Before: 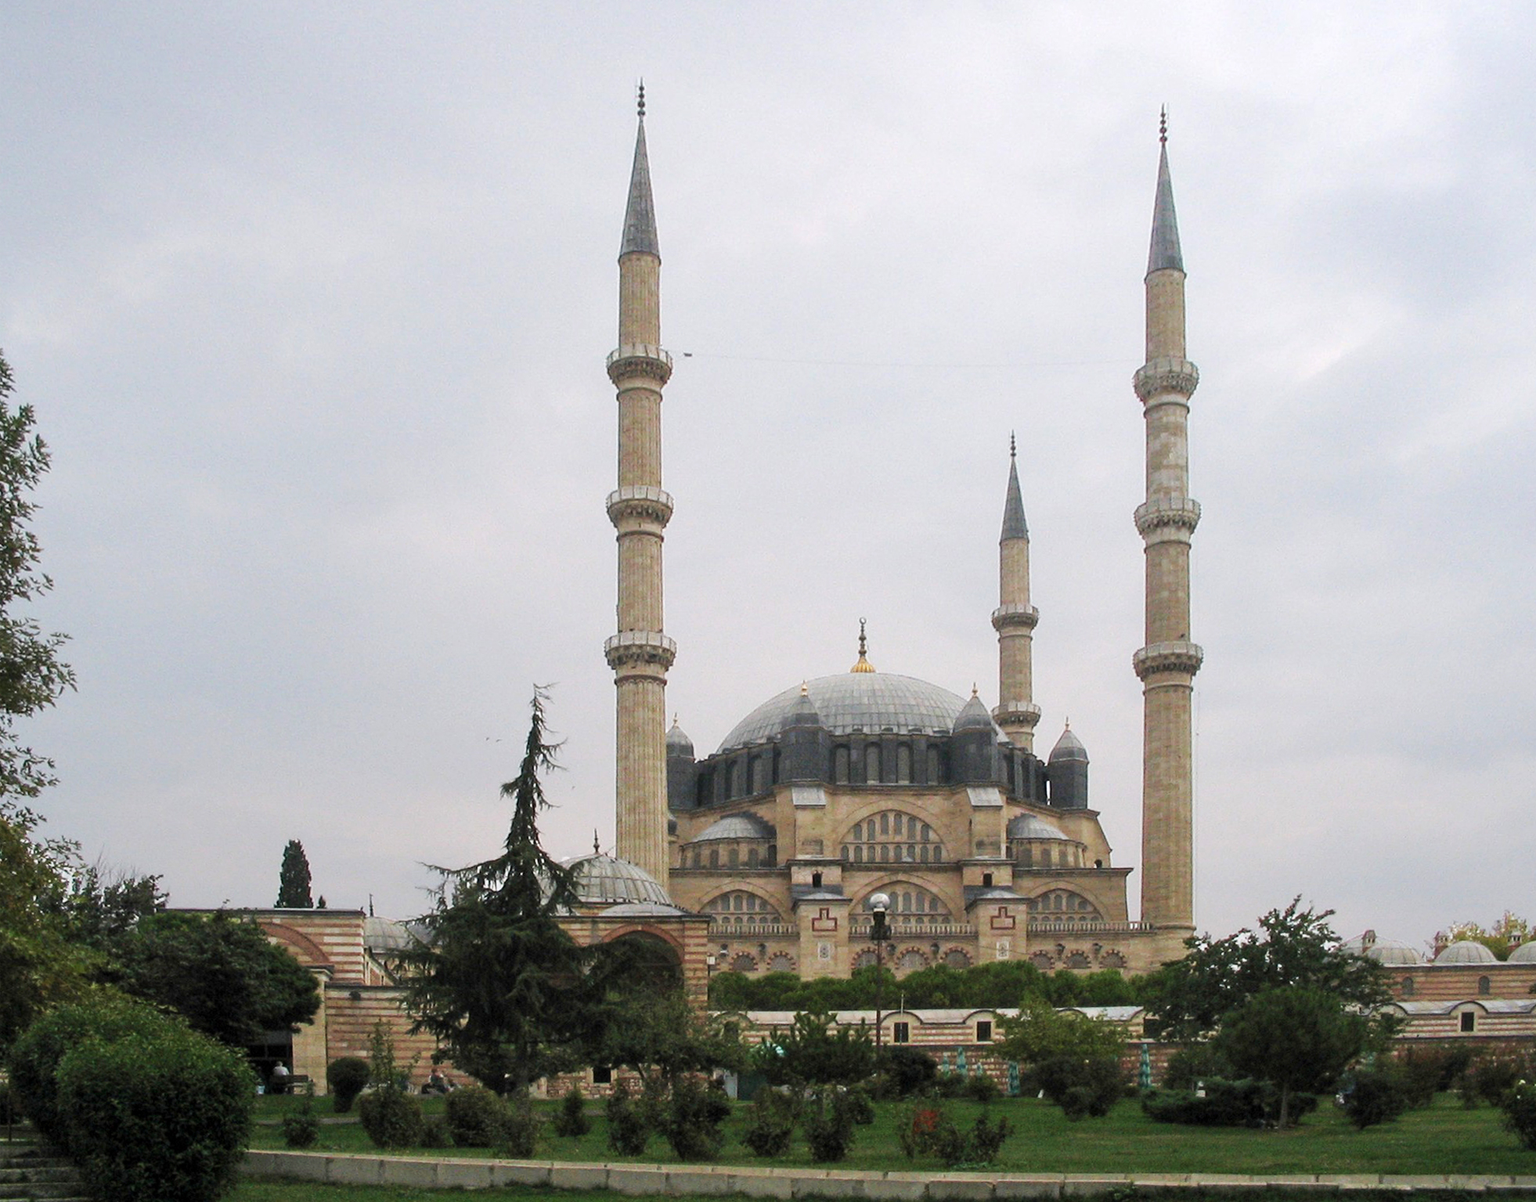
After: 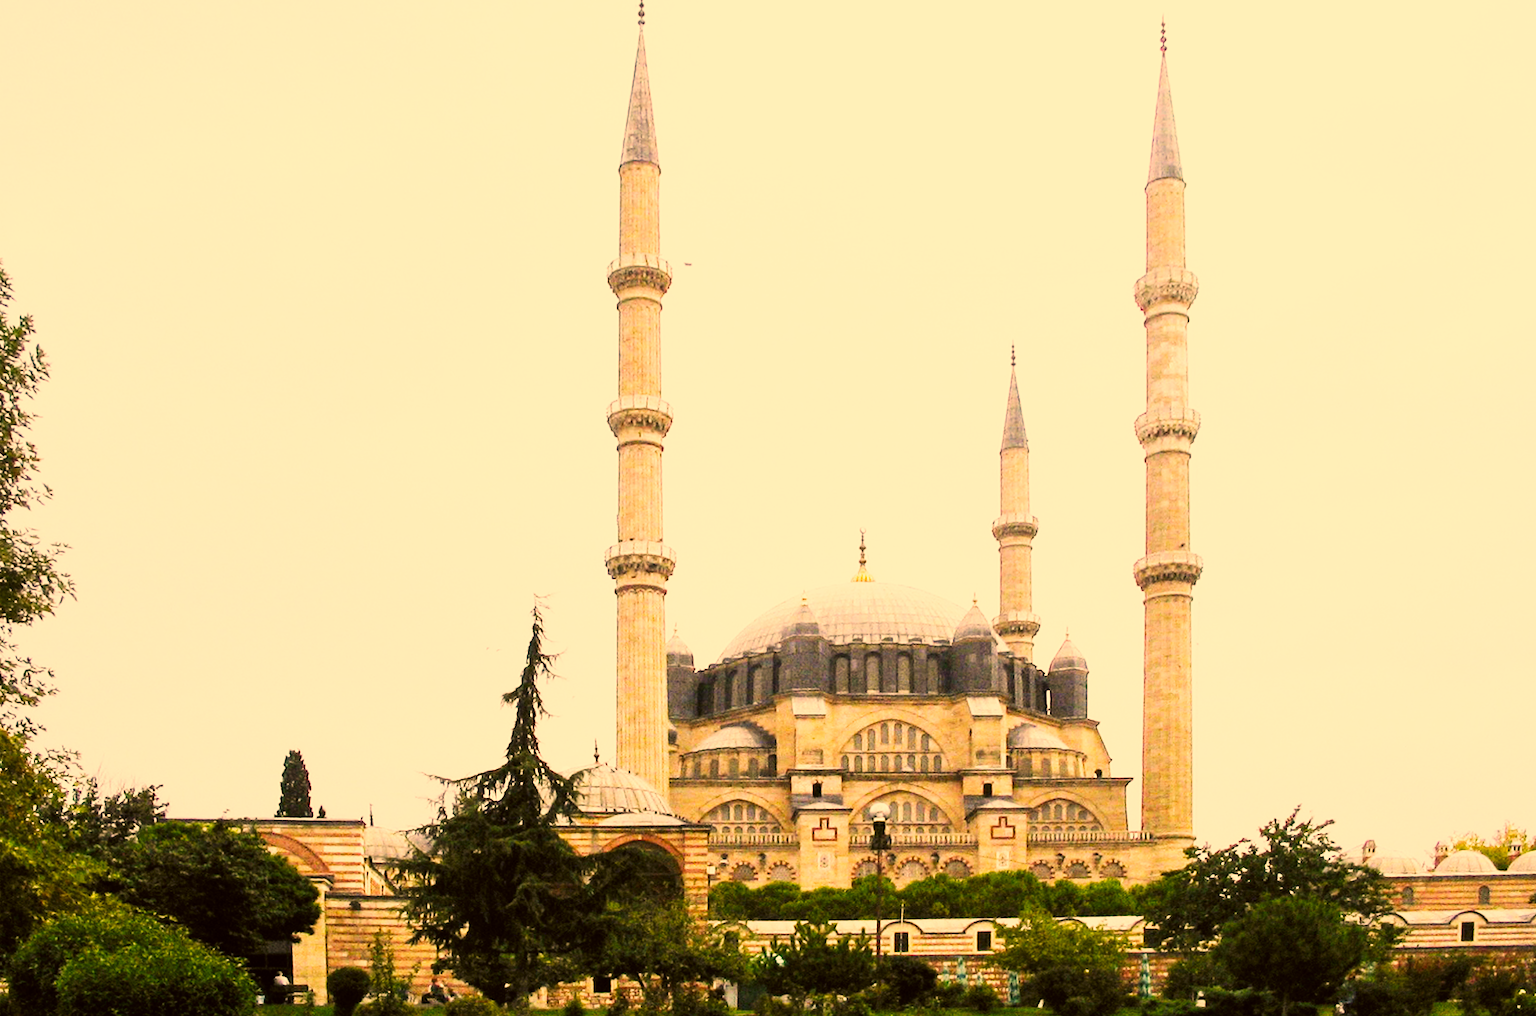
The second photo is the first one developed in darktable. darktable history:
base curve: curves: ch0 [(0, 0) (0.007, 0.004) (0.027, 0.03) (0.046, 0.07) (0.207, 0.54) (0.442, 0.872) (0.673, 0.972) (1, 1)], preserve colors none
color correction: highlights a* 18.33, highlights b* 36.18, shadows a* 1.89, shadows b* 6.41, saturation 1.01
crop: top 7.606%, bottom 7.8%
